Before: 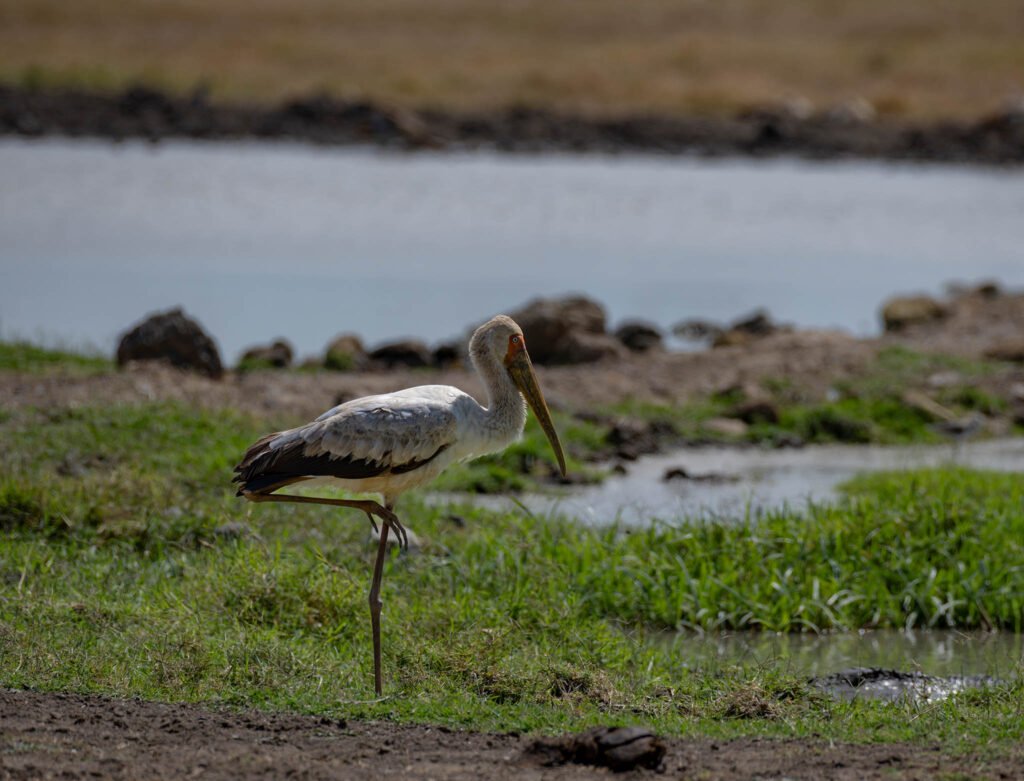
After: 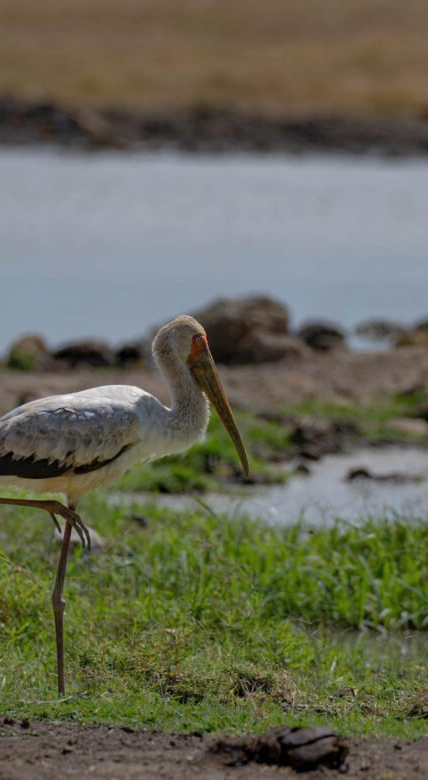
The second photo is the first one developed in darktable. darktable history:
crop: left 31.029%, right 27.151%
shadows and highlights: on, module defaults
